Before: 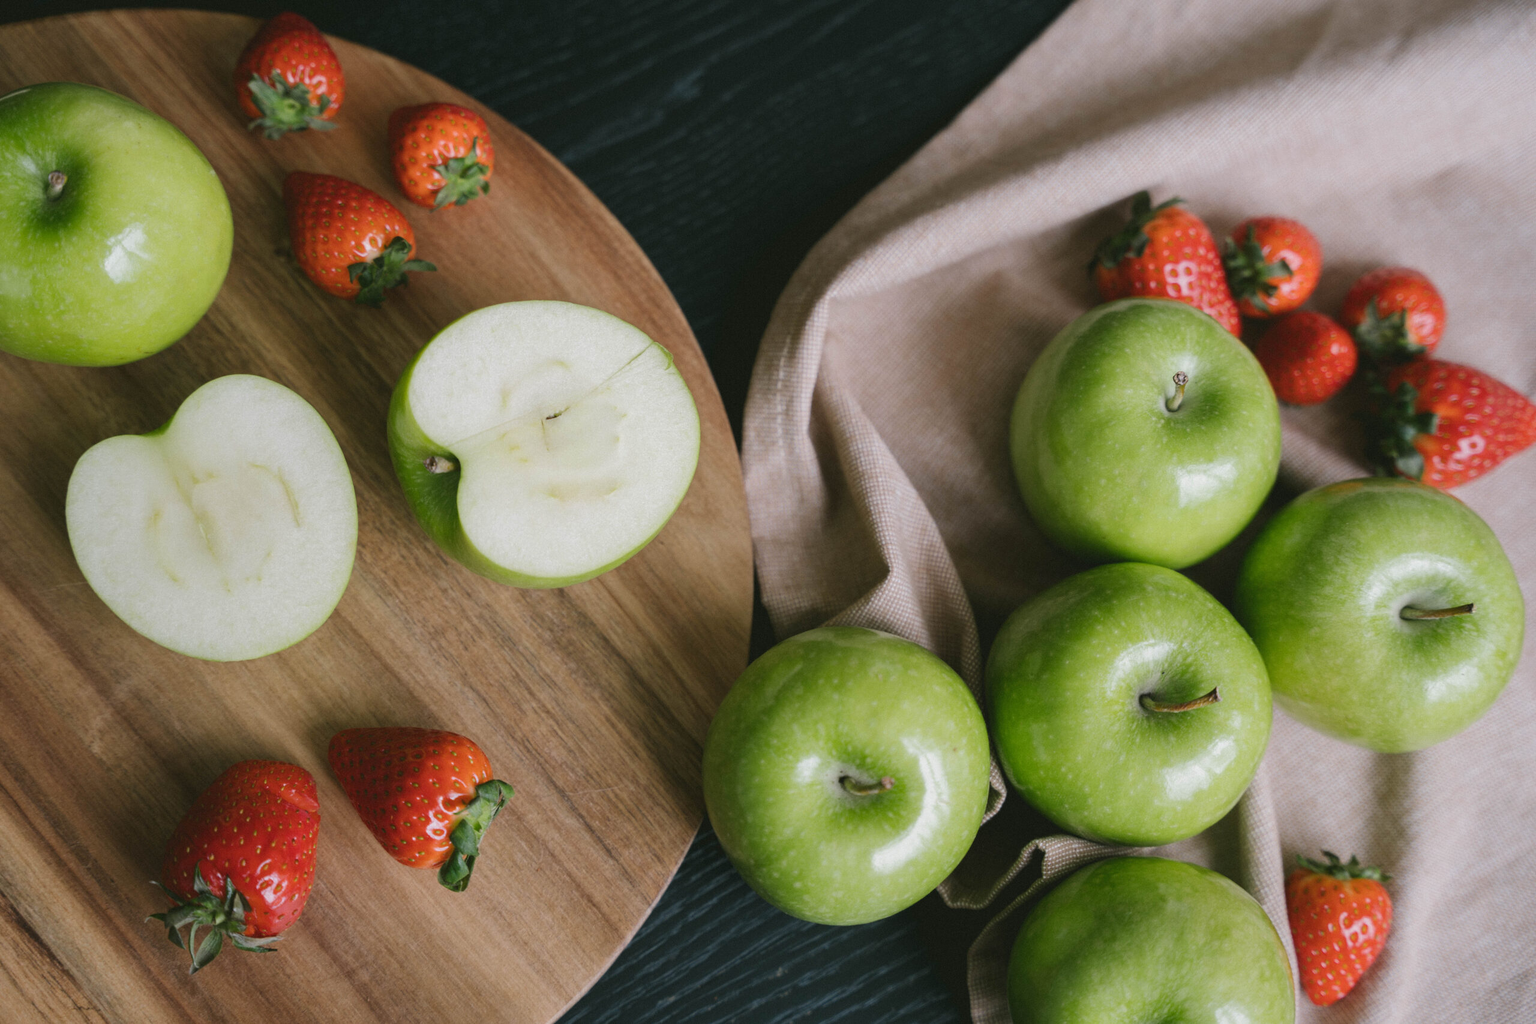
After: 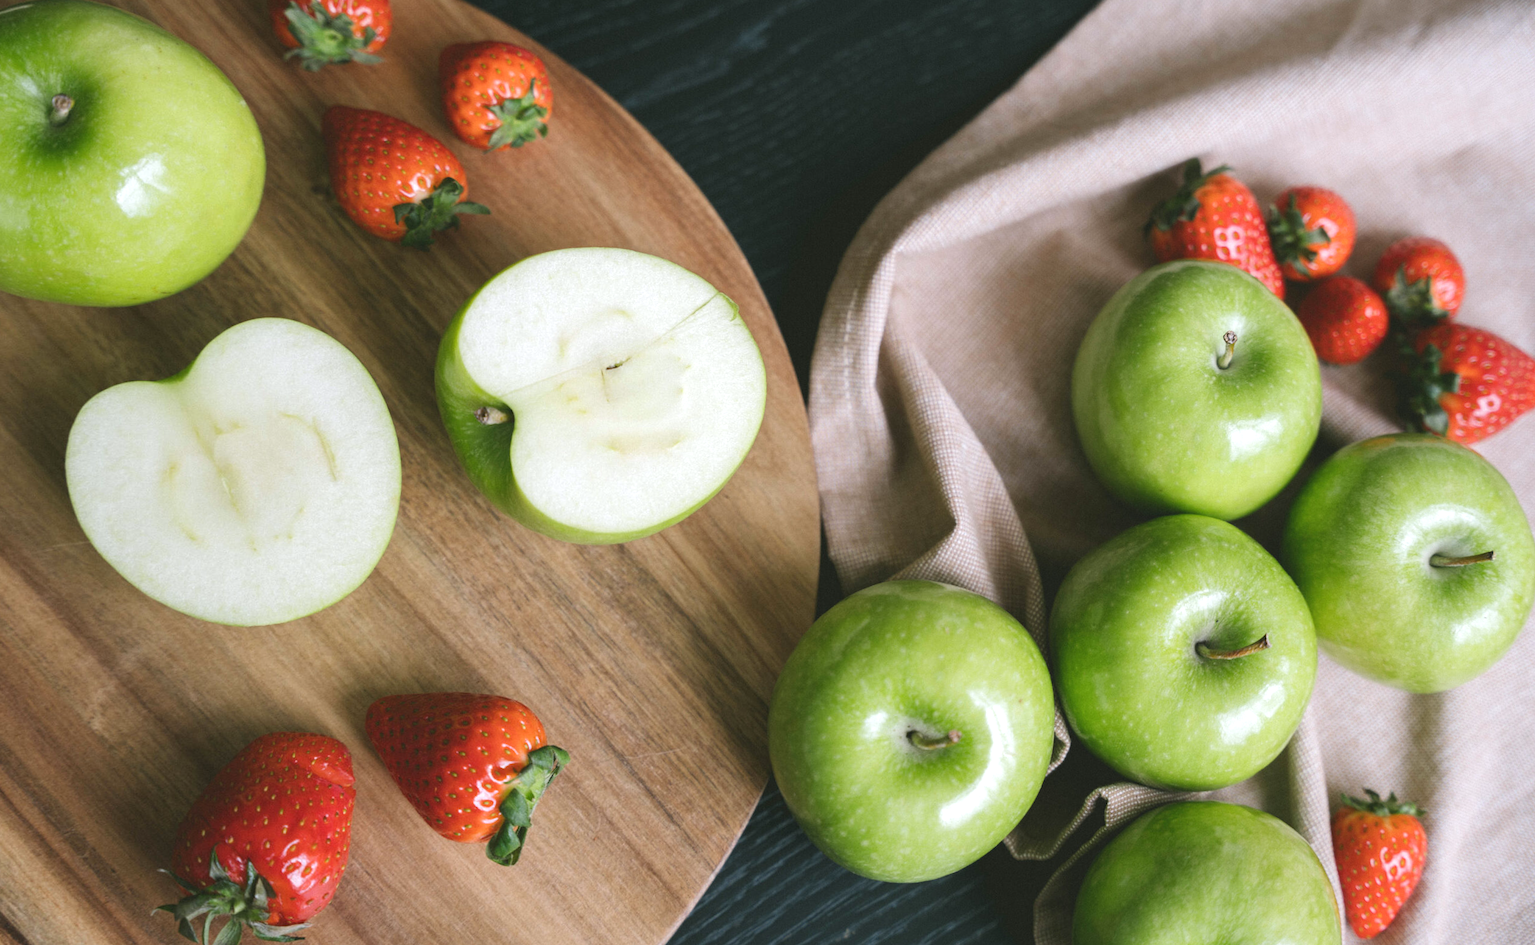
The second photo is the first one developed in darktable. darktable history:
white balance: red 0.988, blue 1.017
rotate and perspective: rotation -0.013°, lens shift (vertical) -0.027, lens shift (horizontal) 0.178, crop left 0.016, crop right 0.989, crop top 0.082, crop bottom 0.918
exposure: black level correction -0.002, exposure 0.54 EV, compensate highlight preservation false
